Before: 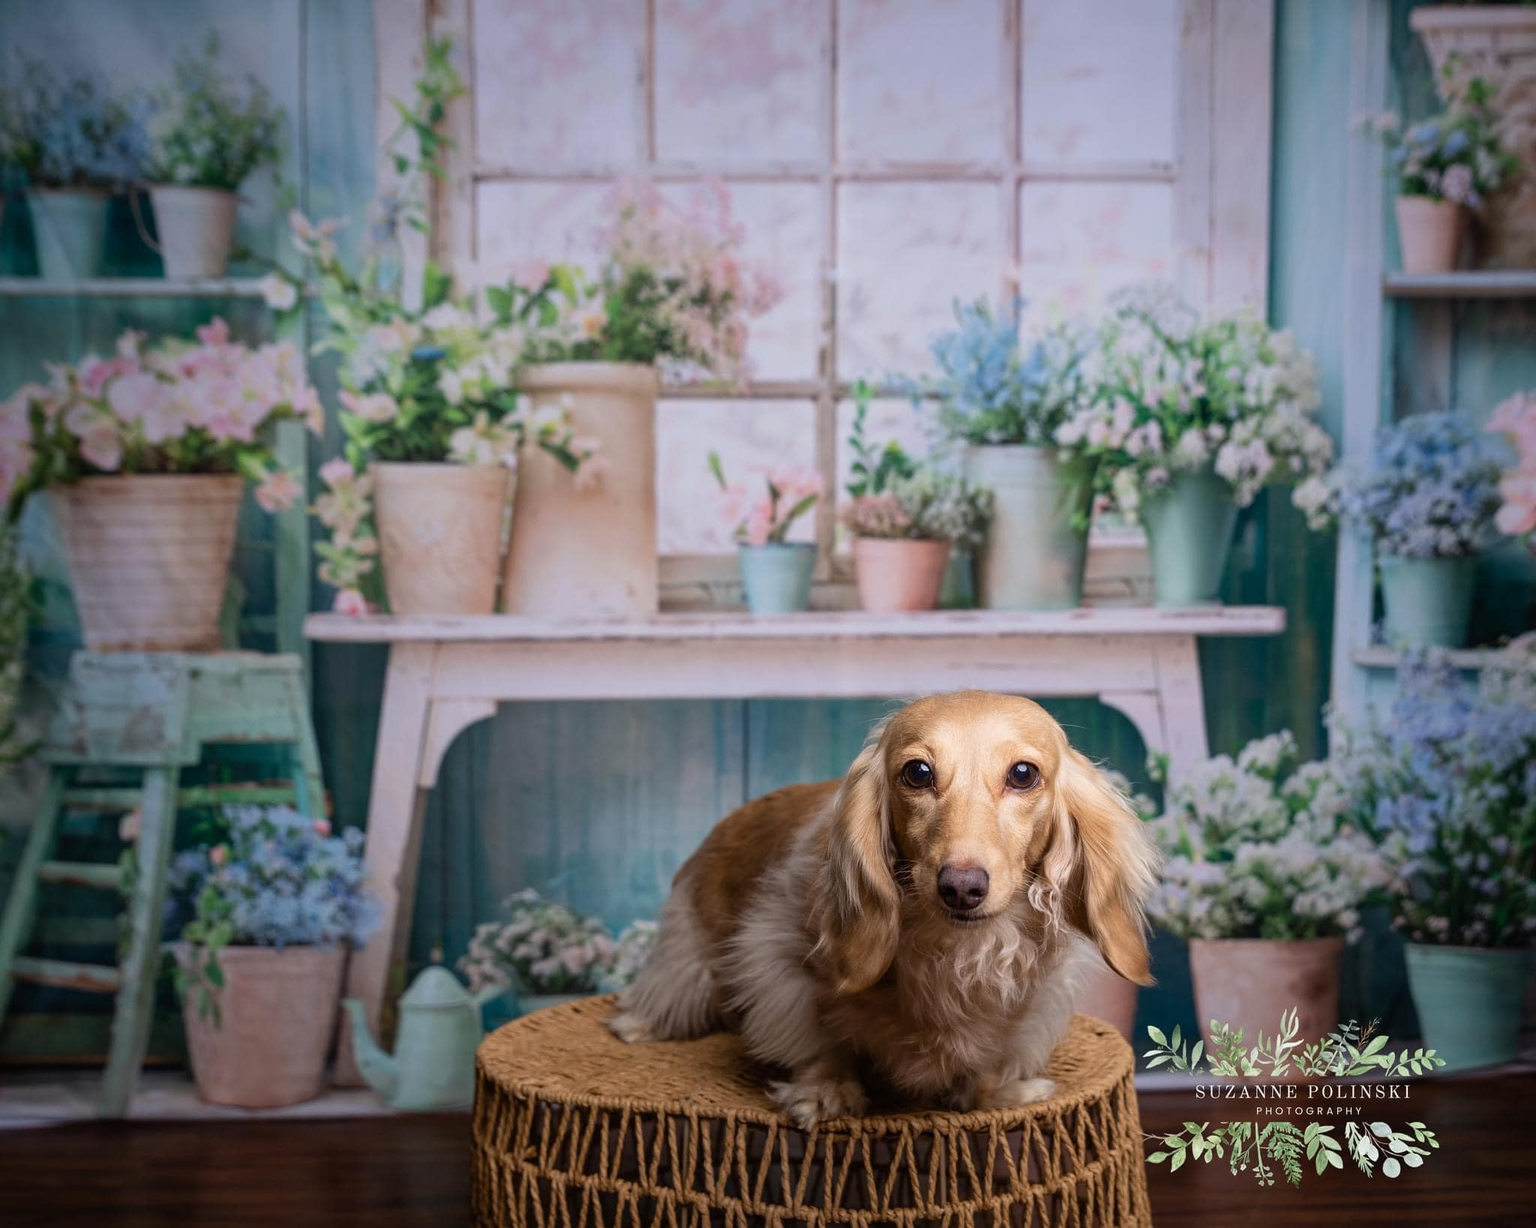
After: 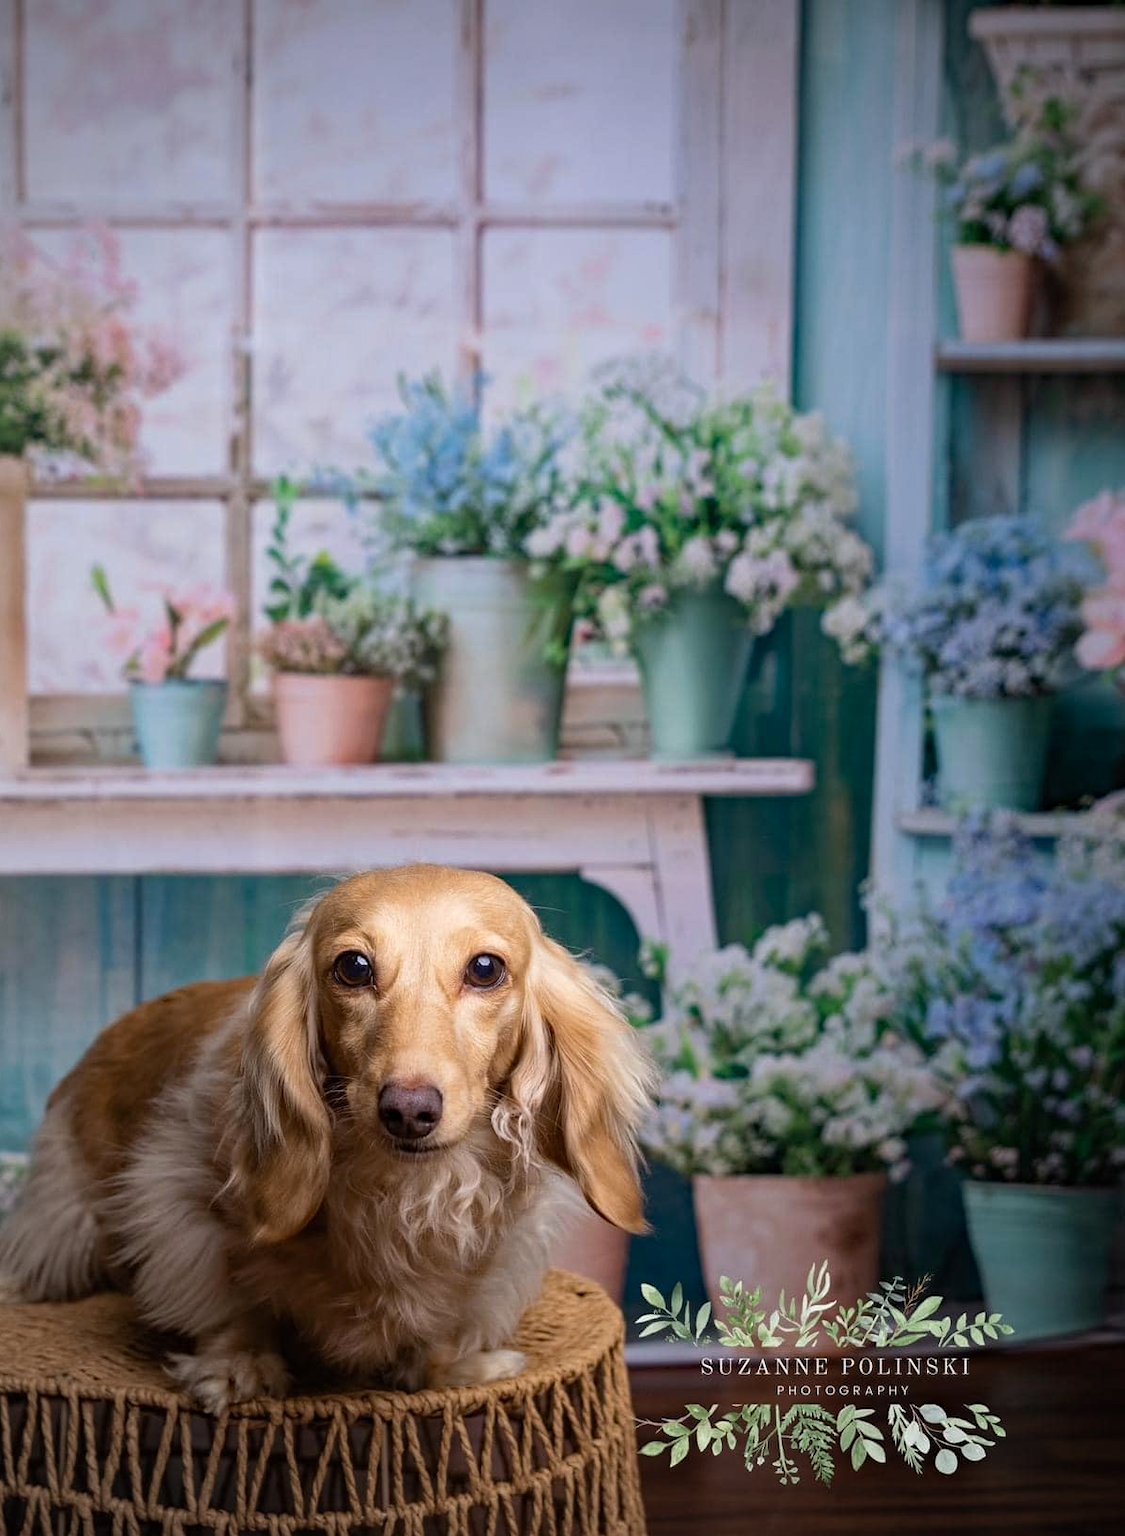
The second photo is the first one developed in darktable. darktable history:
crop: left 41.402%
haze removal: compatibility mode true, adaptive false
vignetting: fall-off radius 60.65%
